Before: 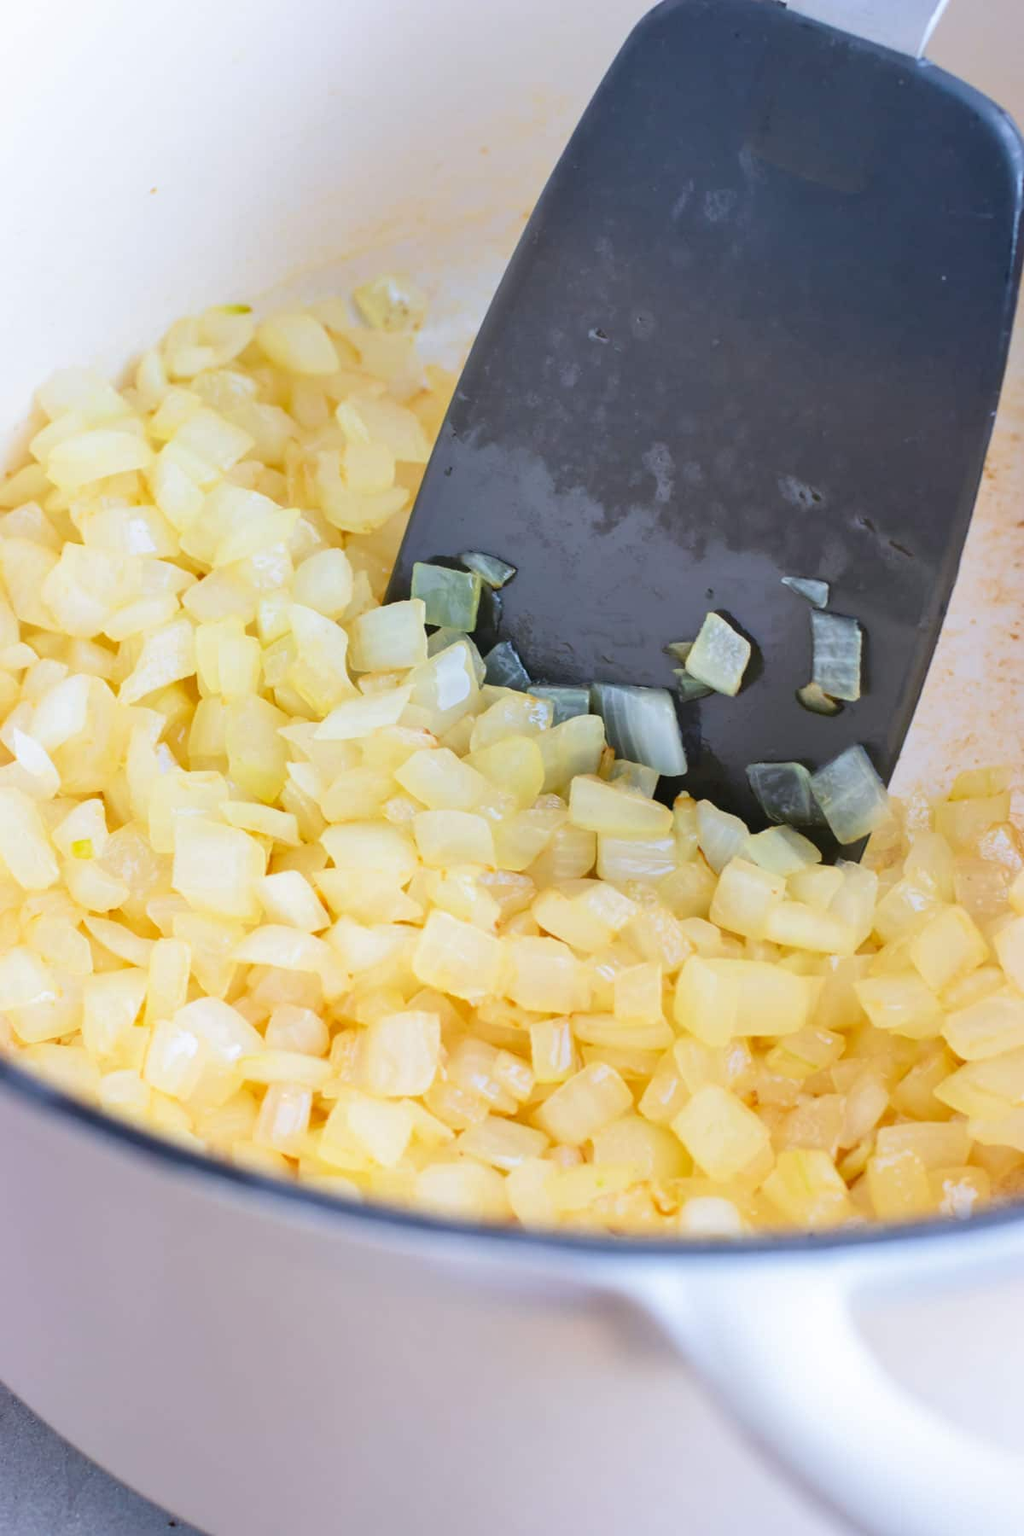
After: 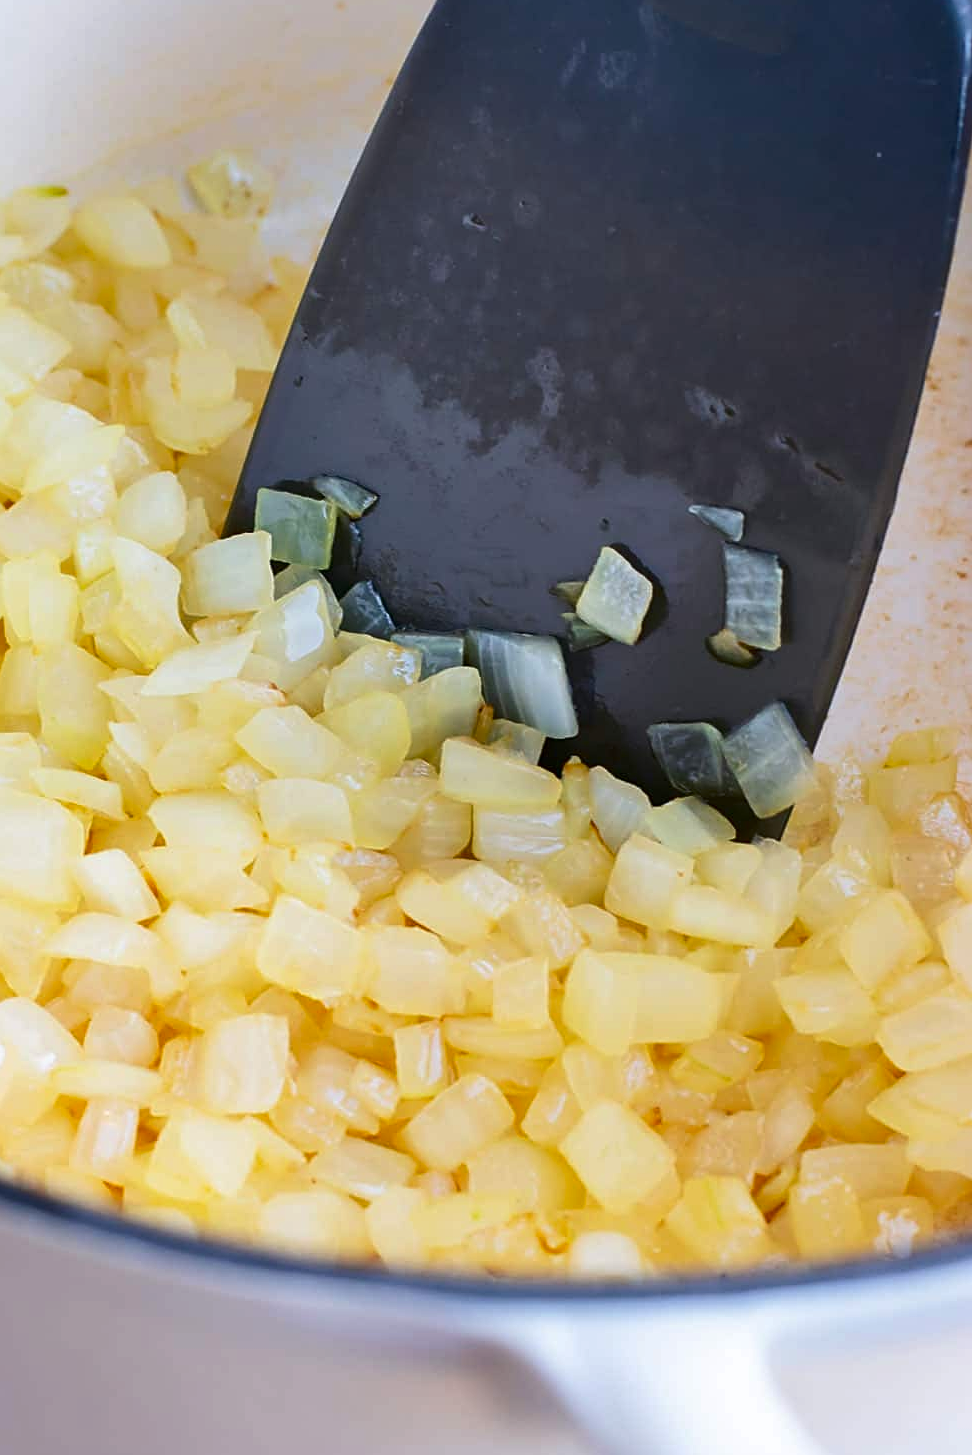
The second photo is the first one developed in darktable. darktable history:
sharpen: on, module defaults
crop: left 18.981%, top 9.537%, right 0.001%, bottom 9.585%
contrast brightness saturation: contrast 0.068, brightness -0.134, saturation 0.064
